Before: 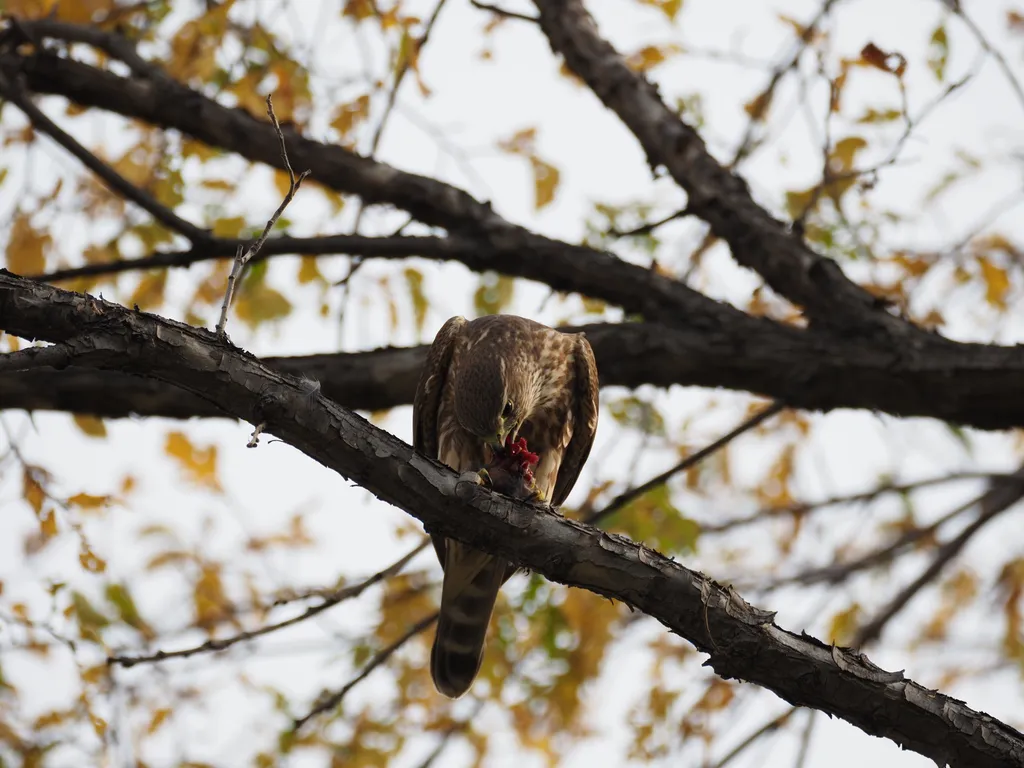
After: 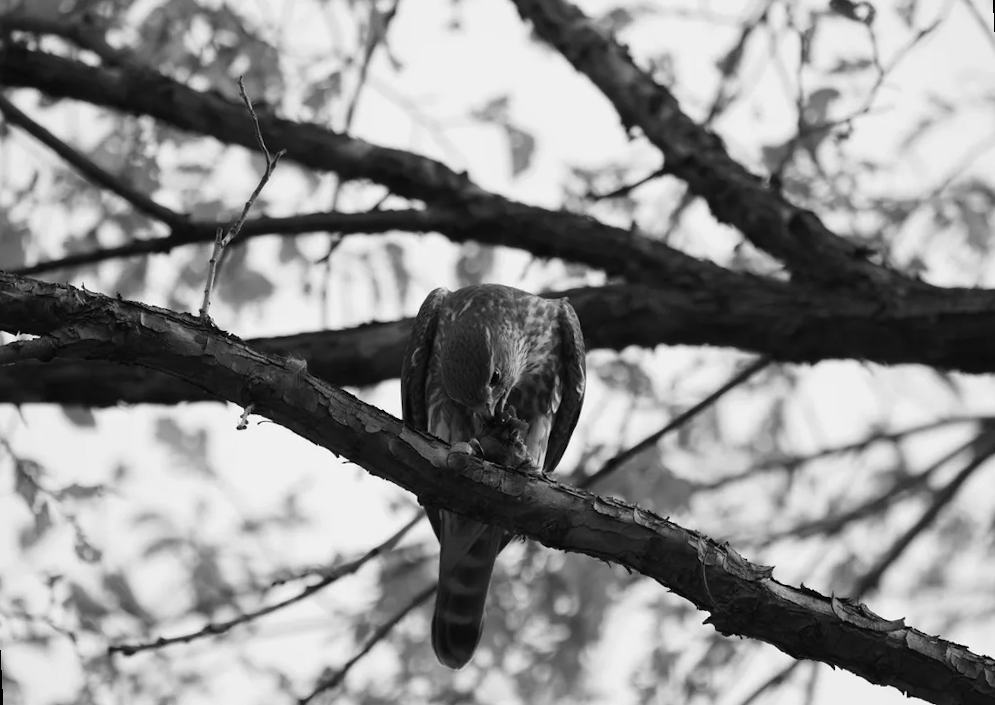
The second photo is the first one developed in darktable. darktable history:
rotate and perspective: rotation -3°, crop left 0.031, crop right 0.968, crop top 0.07, crop bottom 0.93
monochrome: on, module defaults
